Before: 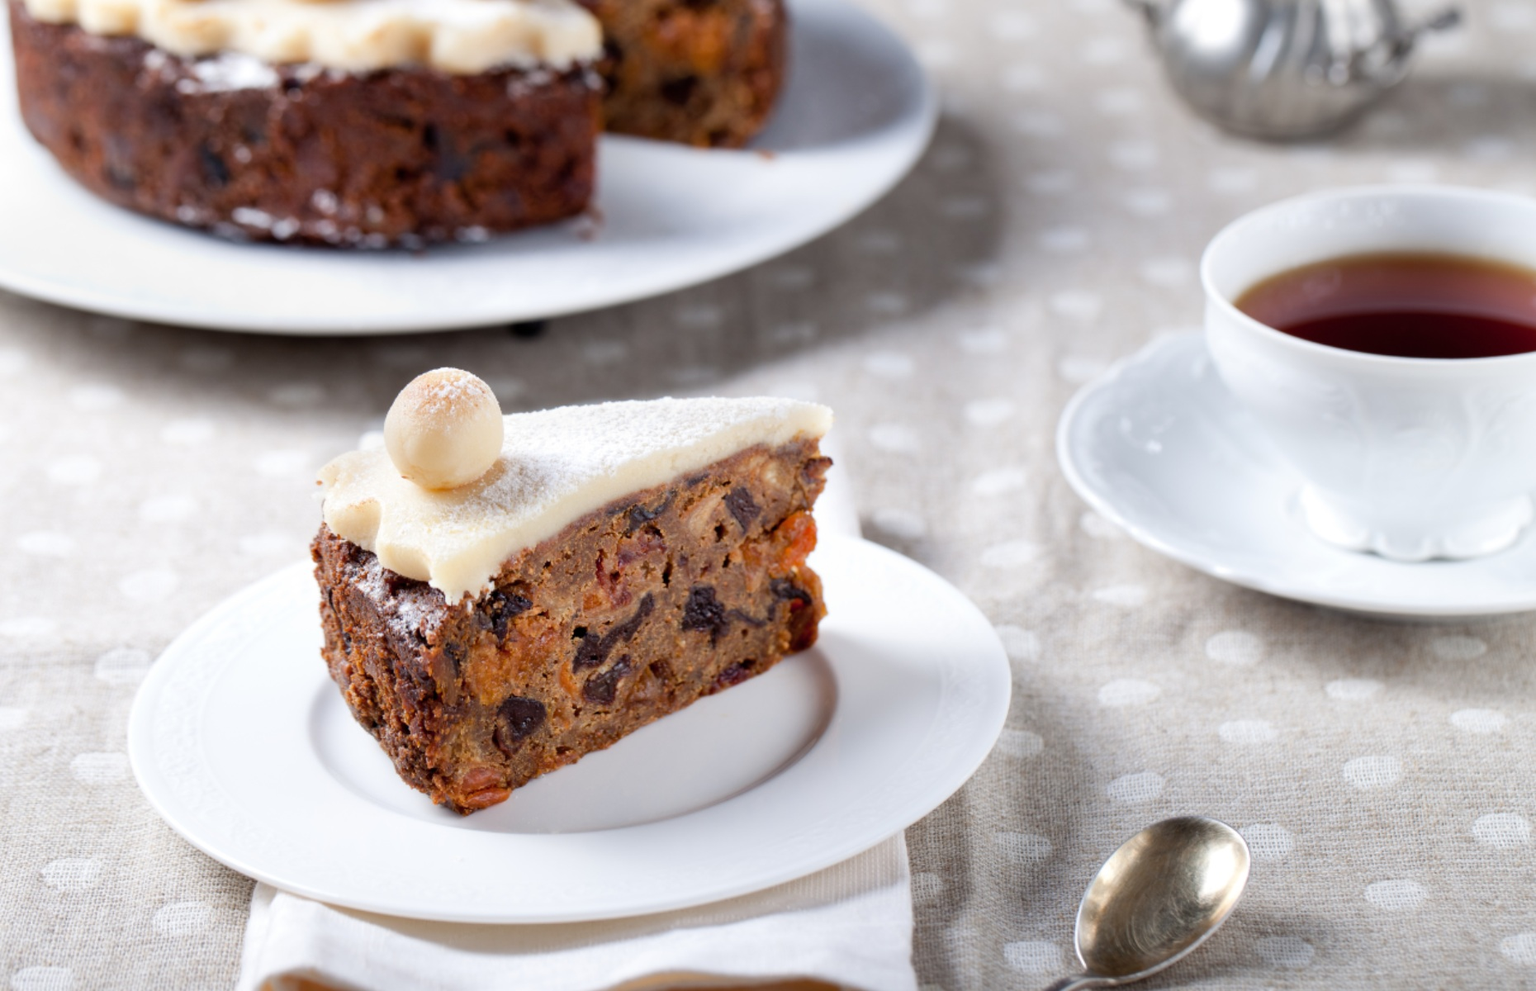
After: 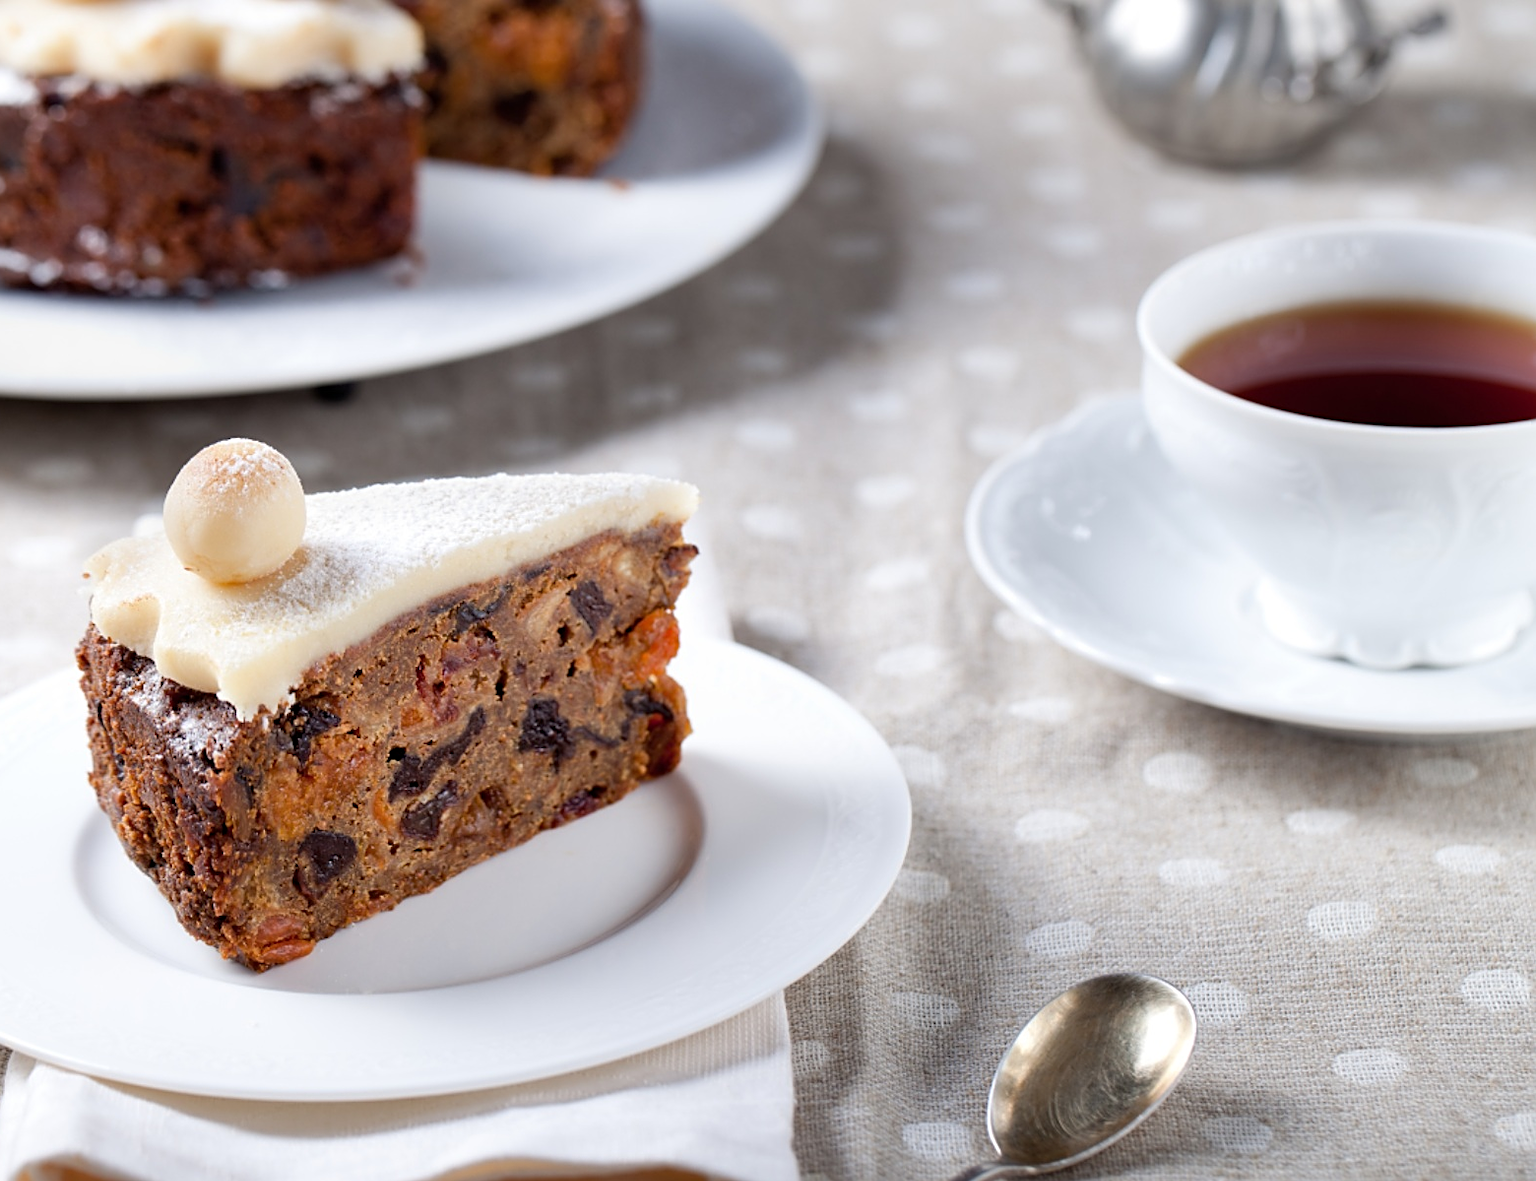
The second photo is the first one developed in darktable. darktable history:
crop: left 16.077%
sharpen: amount 0.566
